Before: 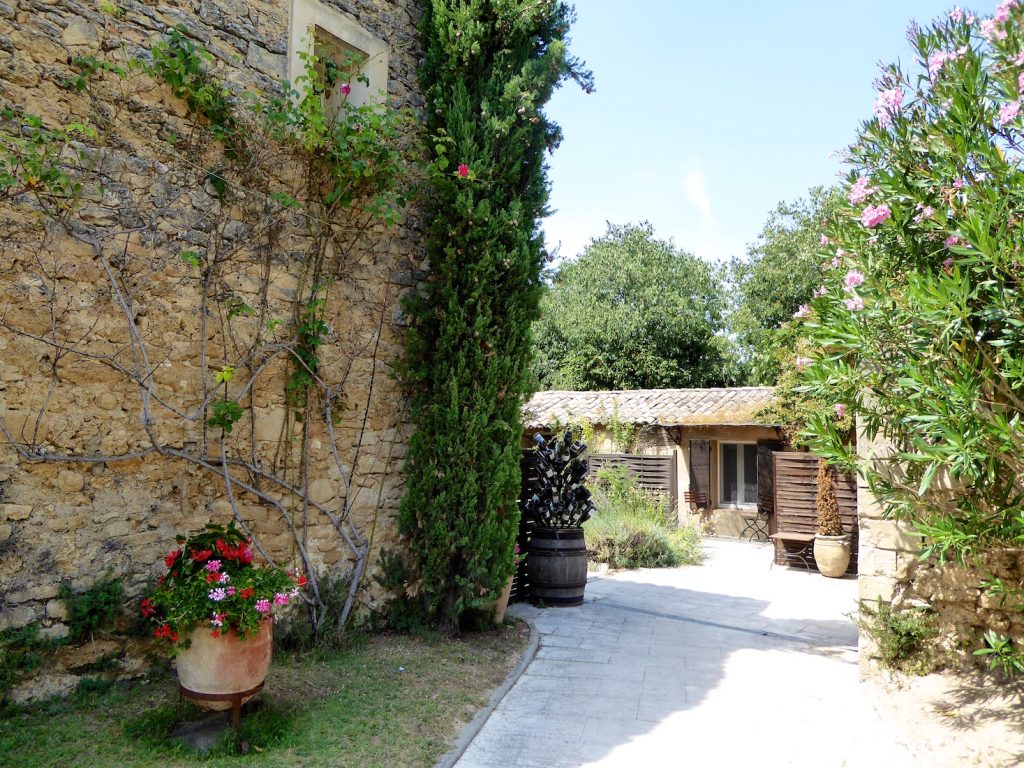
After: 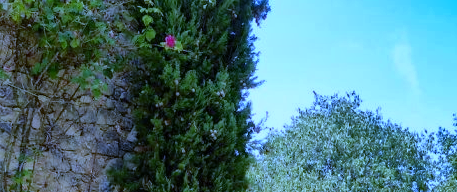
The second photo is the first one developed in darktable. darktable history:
white balance: red 0.766, blue 1.537
crop: left 28.64%, top 16.832%, right 26.637%, bottom 58.055%
haze removal: compatibility mode true, adaptive false
shadows and highlights: white point adjustment -3.64, highlights -63.34, highlights color adjustment 42%, soften with gaussian
